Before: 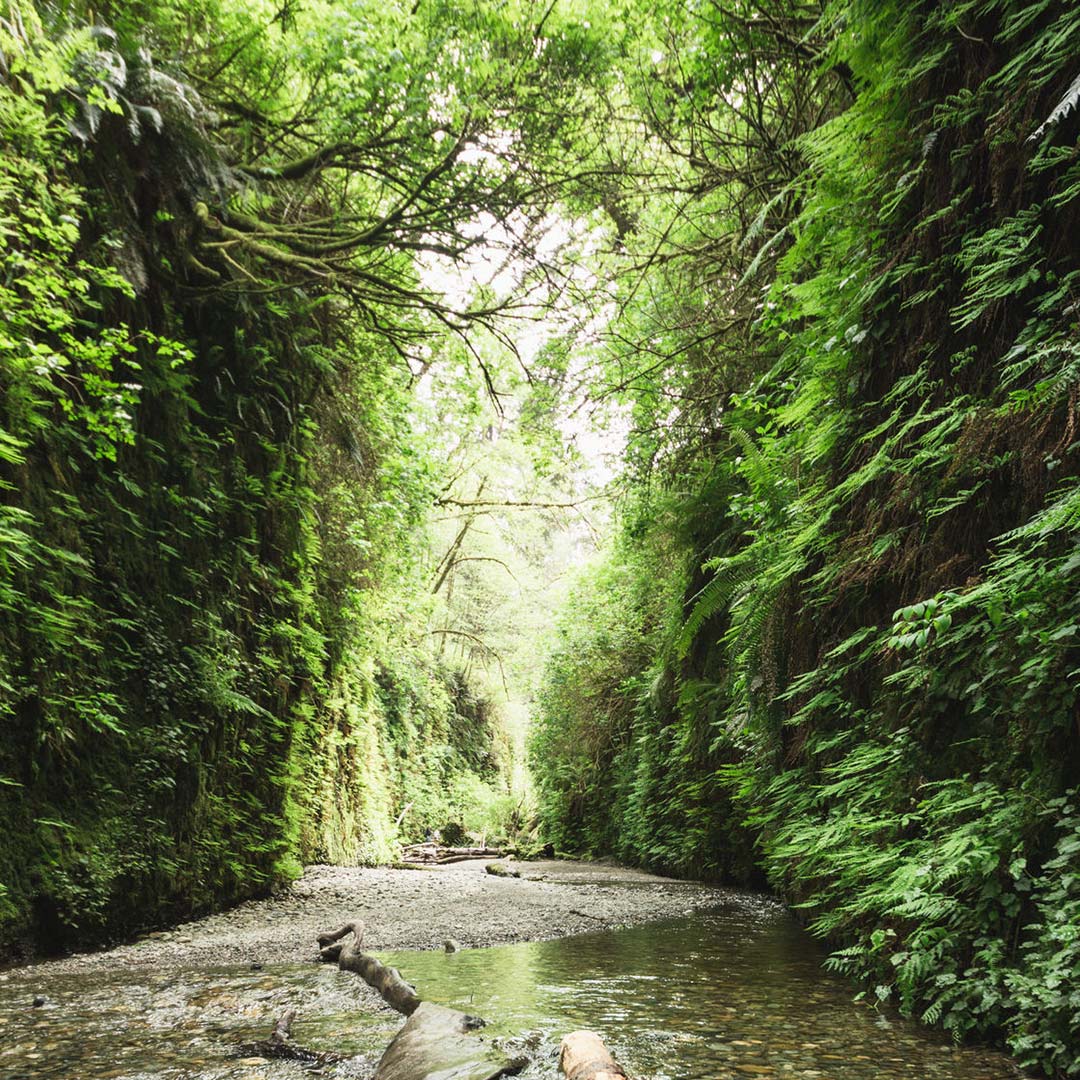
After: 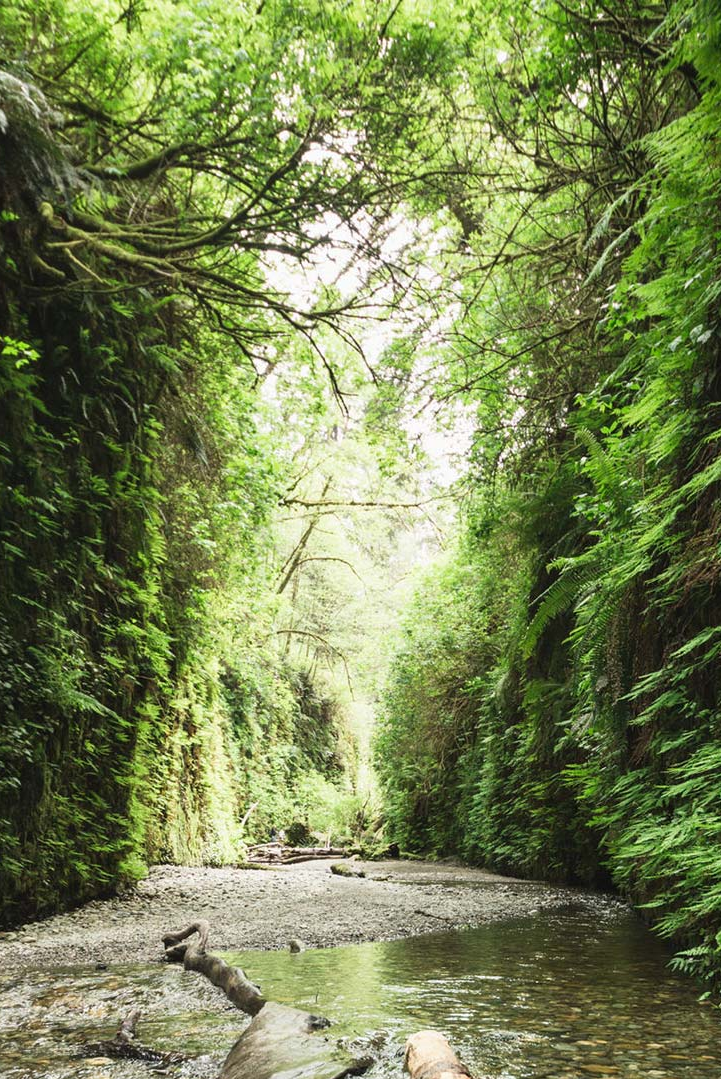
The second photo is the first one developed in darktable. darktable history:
crop and rotate: left 14.444%, right 18.792%
